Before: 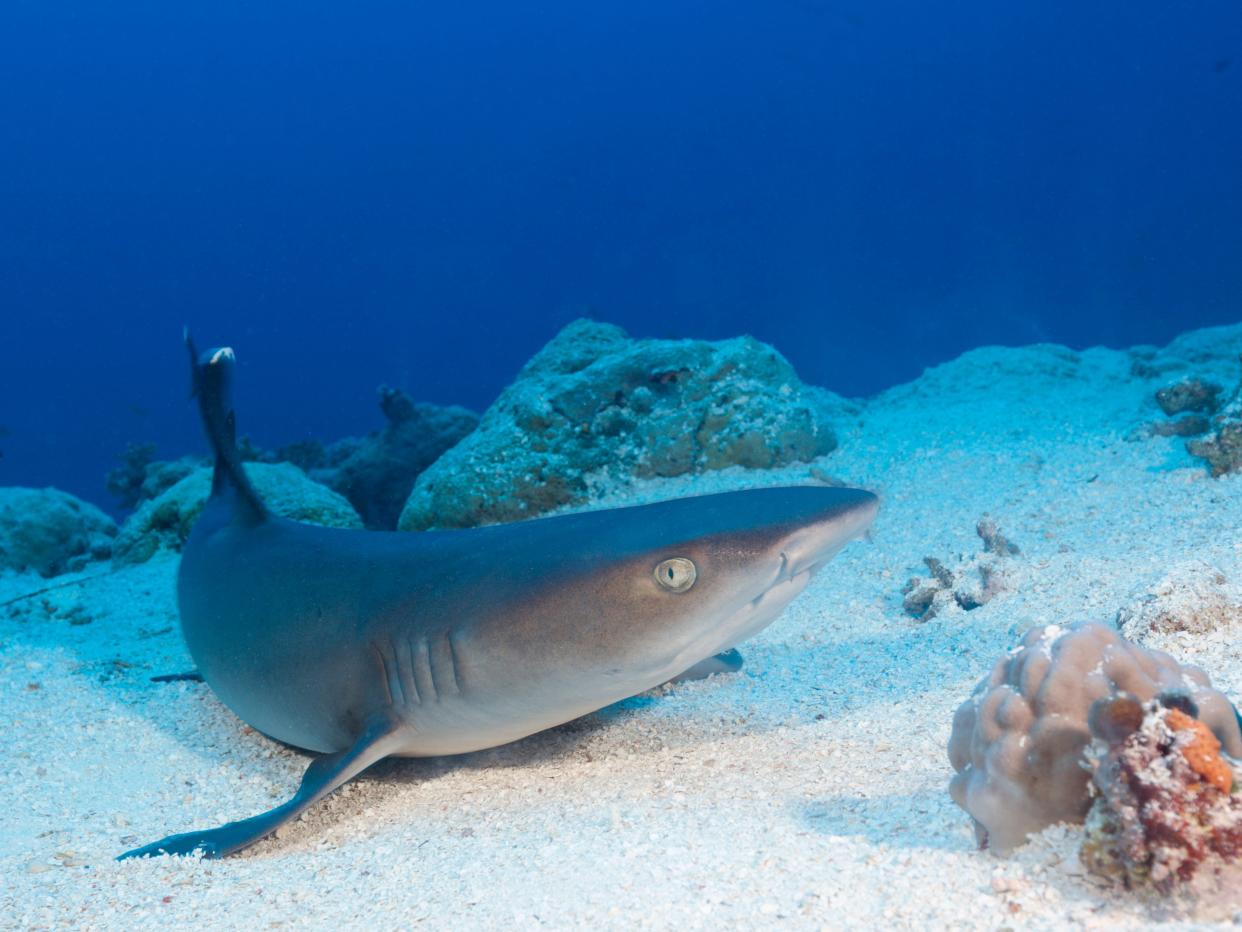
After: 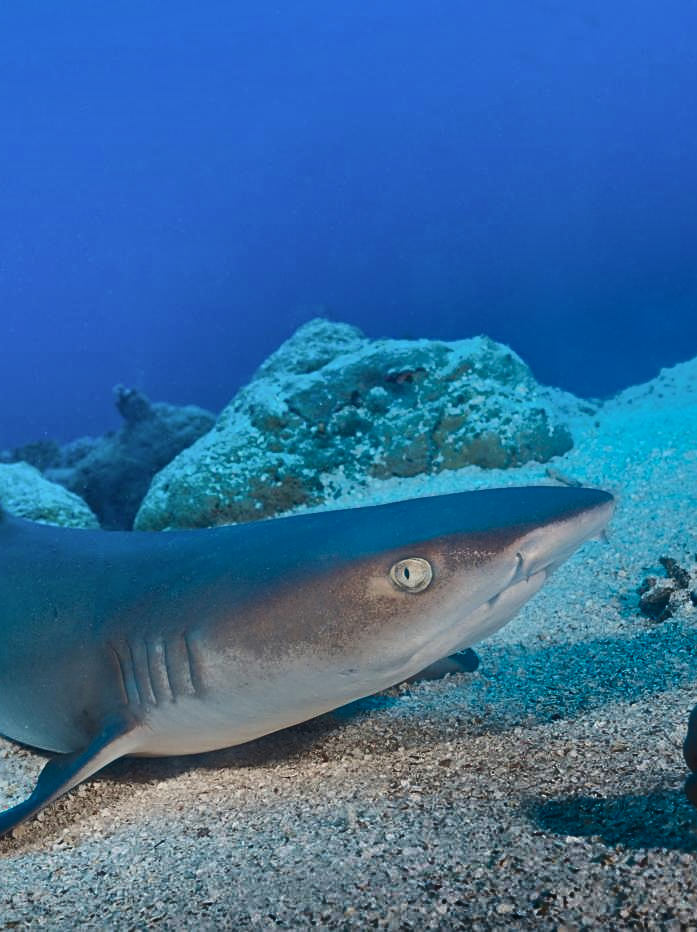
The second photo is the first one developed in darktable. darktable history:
crop: left 21.287%, right 22.57%
shadows and highlights: radius 124.14, shadows 98.38, white point adjustment -3.05, highlights -99.93, soften with gaussian
sharpen: on, module defaults
tone curve: curves: ch0 [(0, 0) (0.003, 0.003) (0.011, 0.011) (0.025, 0.024) (0.044, 0.044) (0.069, 0.068) (0.1, 0.098) (0.136, 0.133) (0.177, 0.174) (0.224, 0.22) (0.277, 0.272) (0.335, 0.329) (0.399, 0.392) (0.468, 0.46) (0.543, 0.607) (0.623, 0.676) (0.709, 0.75) (0.801, 0.828) (0.898, 0.912) (1, 1)], color space Lab, independent channels, preserve colors none
